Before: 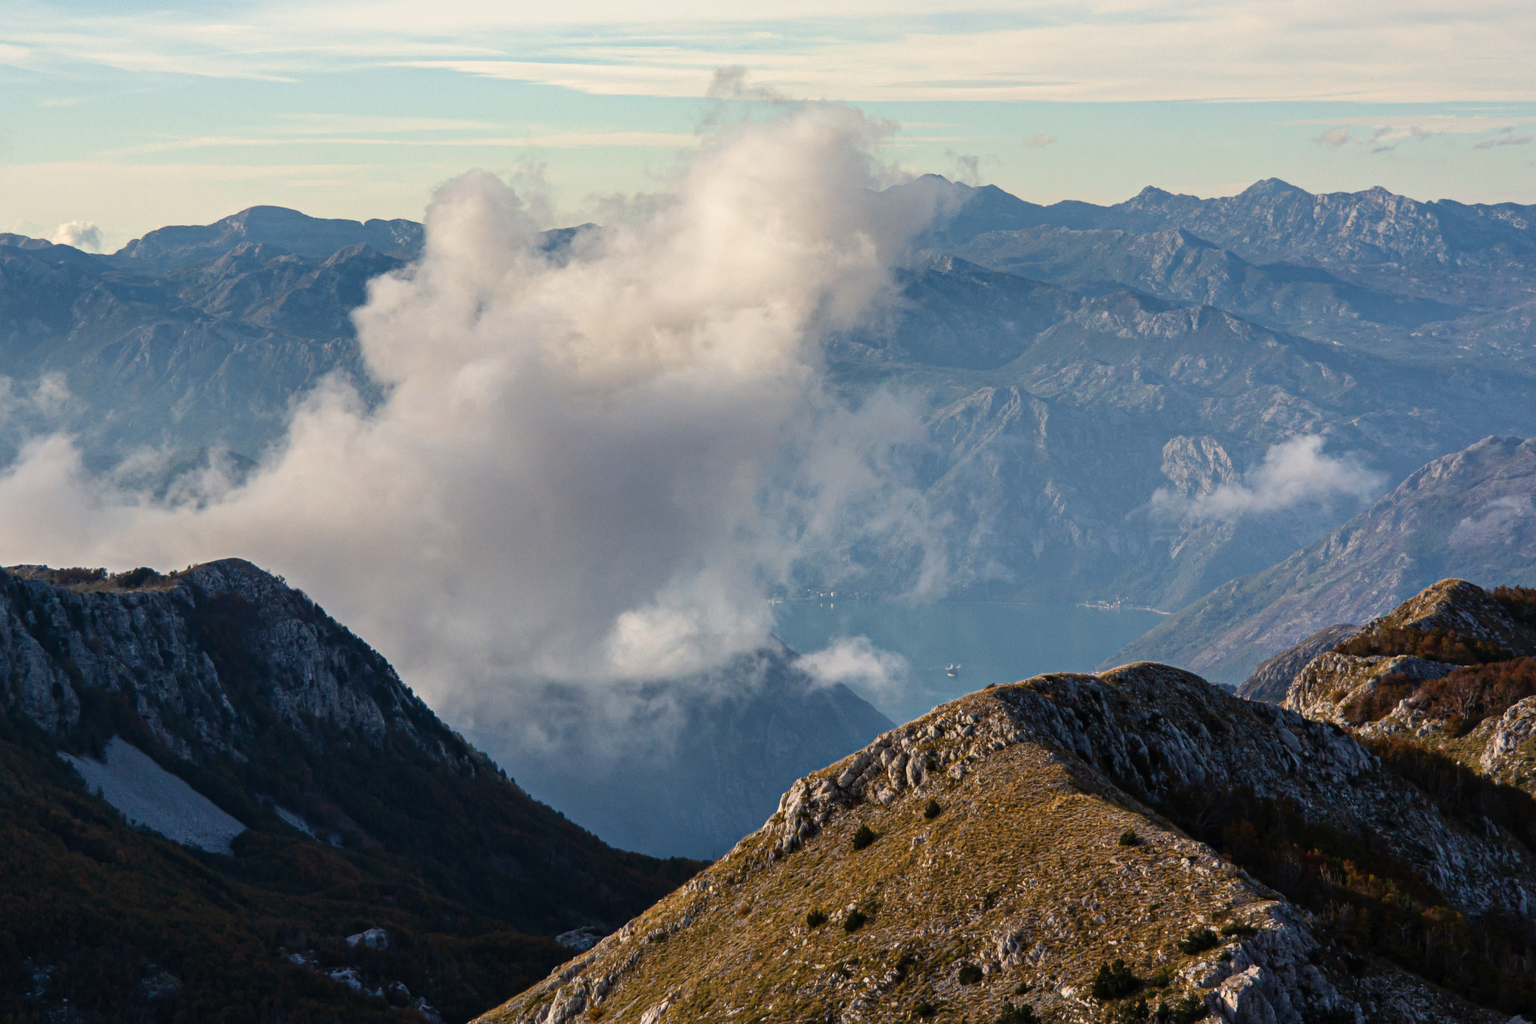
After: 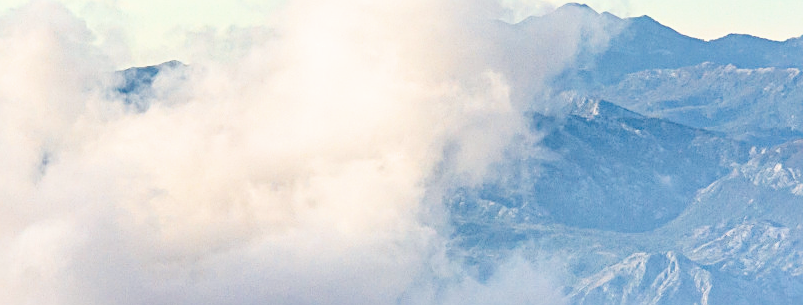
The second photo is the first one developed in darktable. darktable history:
haze removal: compatibility mode true, adaptive false
filmic rgb: black relative exposure -8.03 EV, white relative exposure 4.03 EV, threshold 2.97 EV, hardness 4.2, enable highlight reconstruction true
crop: left 28.767%, top 16.791%, right 26.598%, bottom 57.754%
exposure: black level correction 0.001, exposure 1.733 EV, compensate exposure bias true, compensate highlight preservation false
shadows and highlights: shadows 29.51, highlights -30.36, low approximation 0.01, soften with gaussian
sharpen: on, module defaults
